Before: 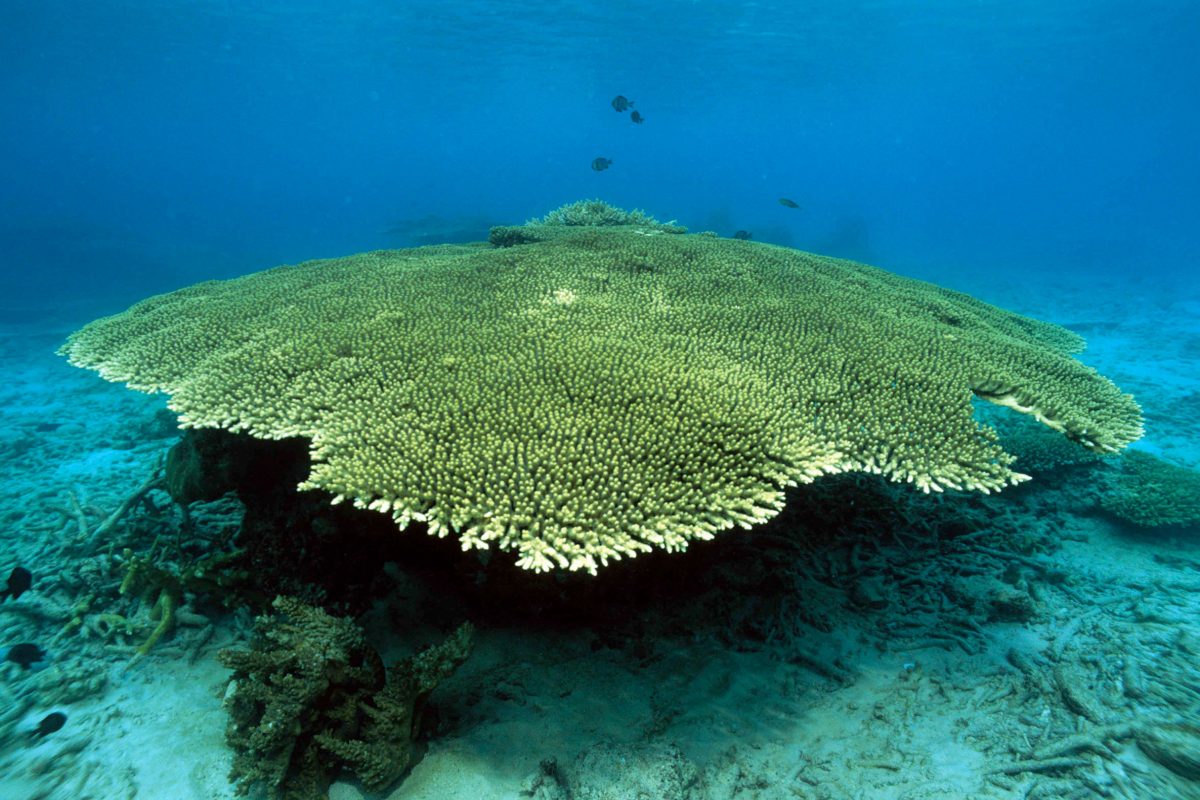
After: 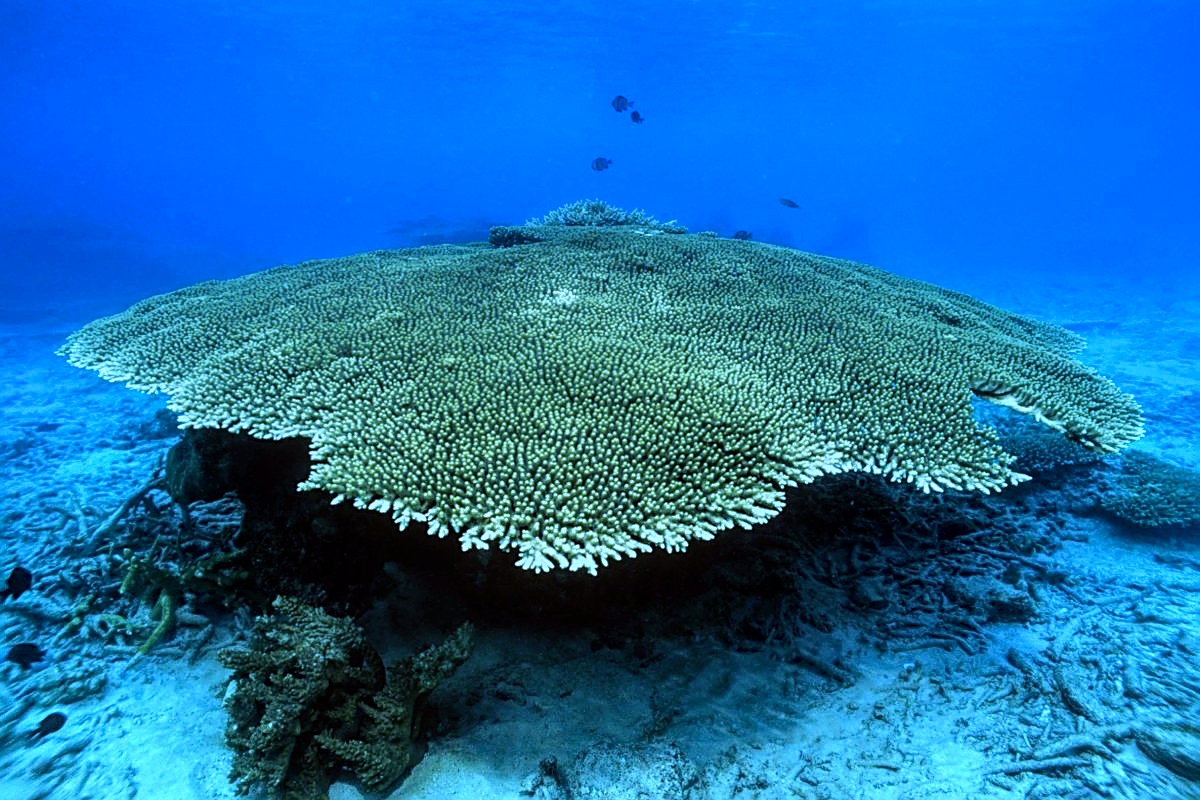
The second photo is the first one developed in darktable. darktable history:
local contrast: on, module defaults
graduated density: hue 238.83°, saturation 50%
tone equalizer: -8 EV -0.417 EV, -7 EV -0.389 EV, -6 EV -0.333 EV, -5 EV -0.222 EV, -3 EV 0.222 EV, -2 EV 0.333 EV, -1 EV 0.389 EV, +0 EV 0.417 EV, edges refinement/feathering 500, mask exposure compensation -1.57 EV, preserve details no
sharpen: on, module defaults
white balance: red 0.766, blue 1.537
color correction: highlights a* -4.28, highlights b* 6.53
